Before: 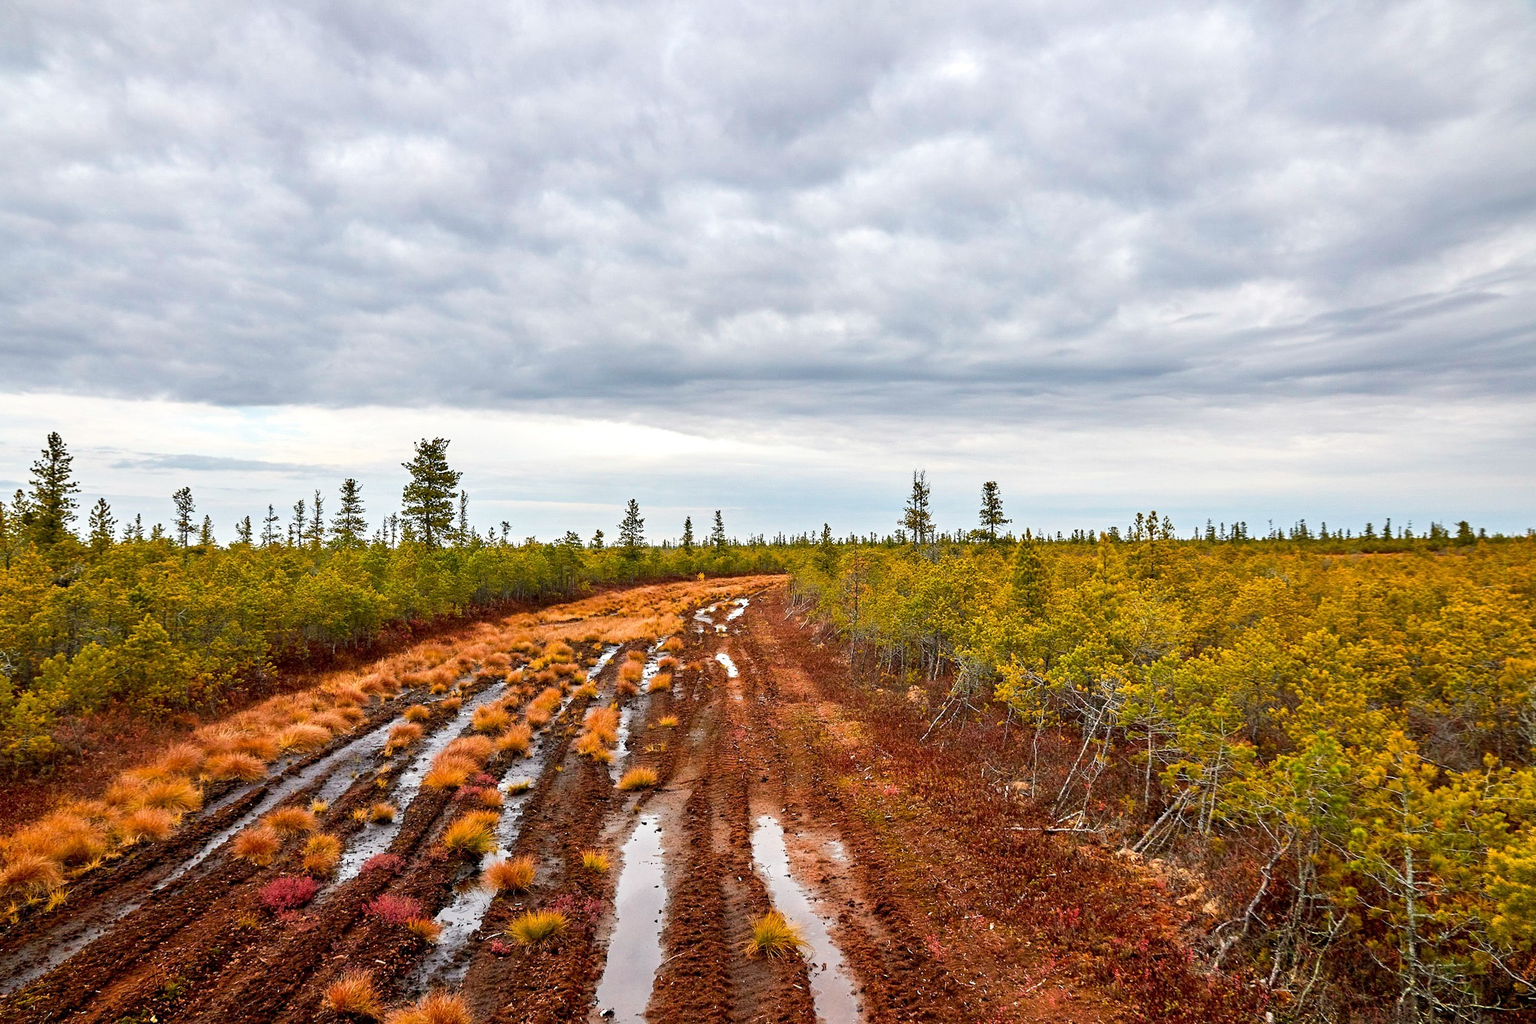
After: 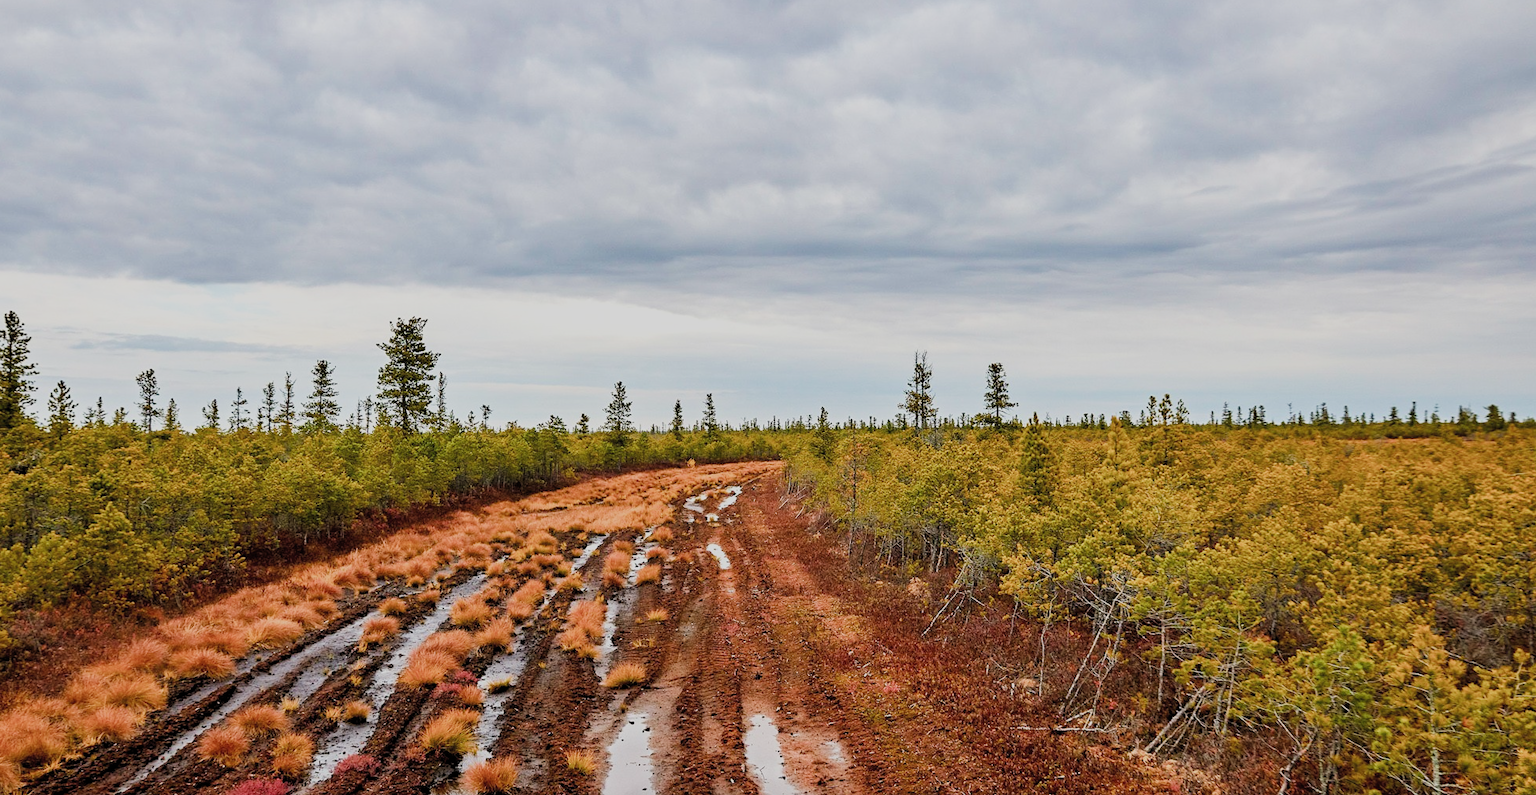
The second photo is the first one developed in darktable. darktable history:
filmic rgb: black relative exposure -7.65 EV, white relative exposure 4.56 EV, hardness 3.61, color science v4 (2020)
crop and rotate: left 2.874%, top 13.354%, right 1.974%, bottom 12.72%
